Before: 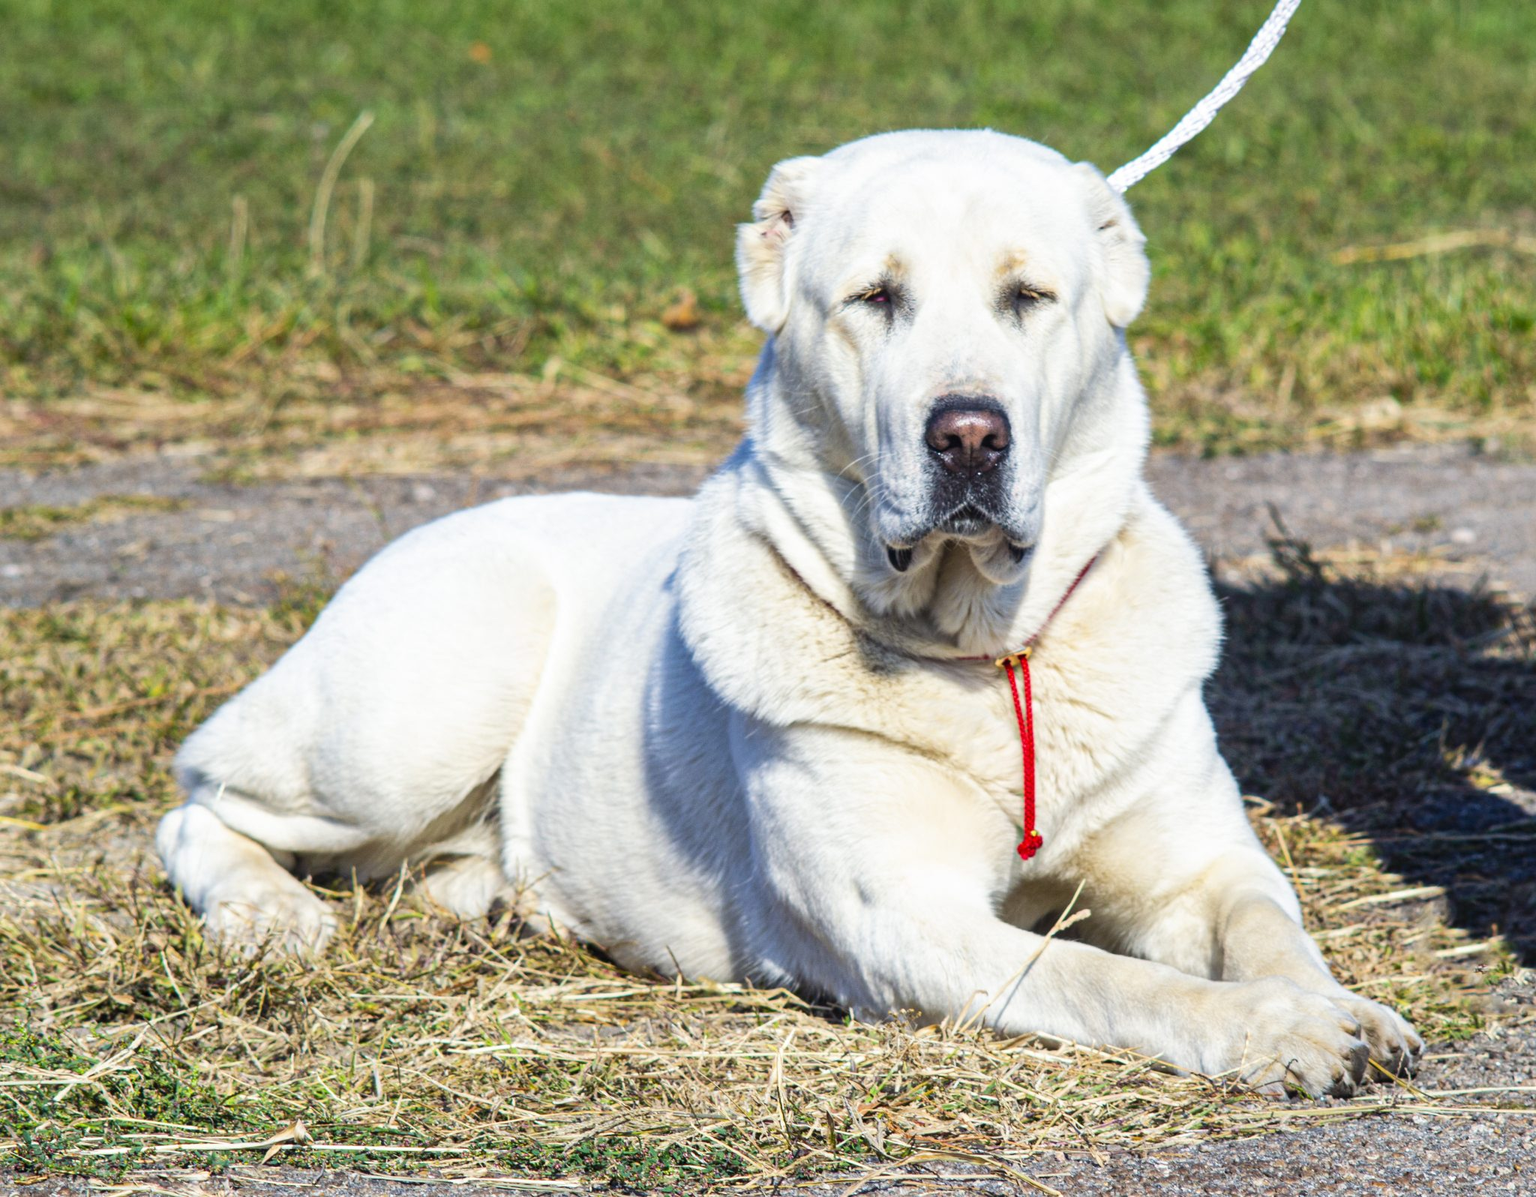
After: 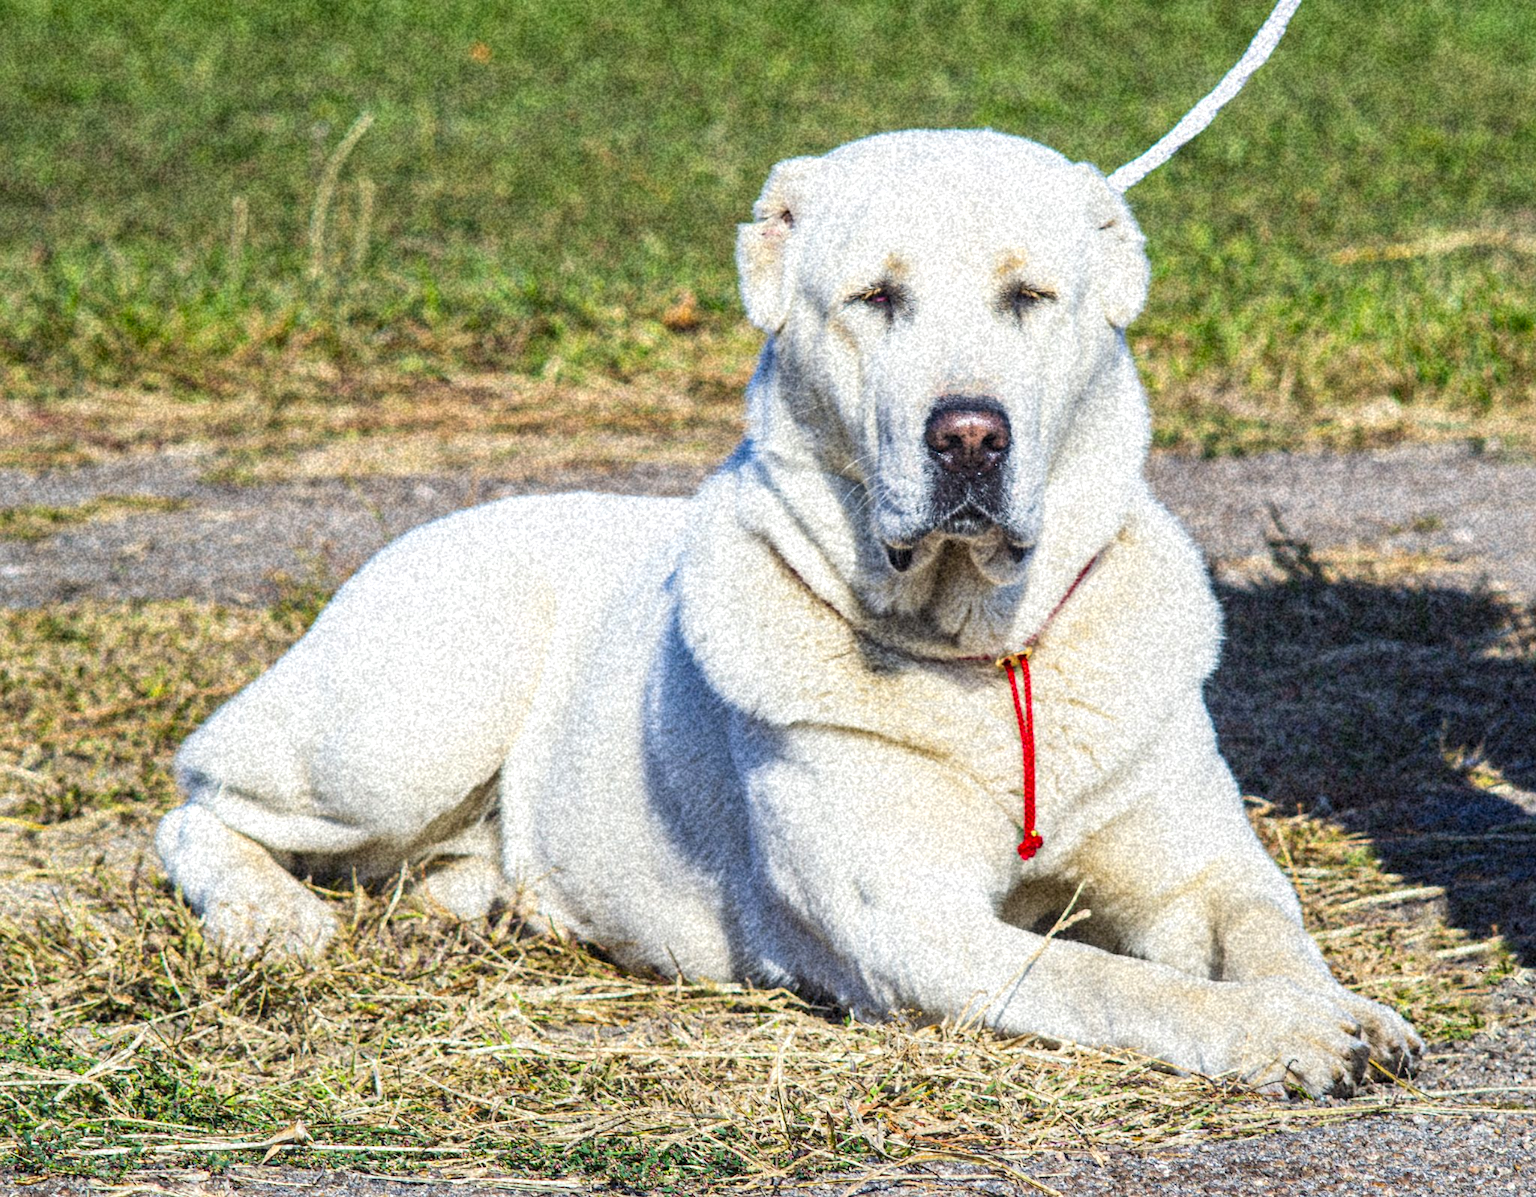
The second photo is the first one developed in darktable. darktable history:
local contrast: detail 110%
contrast brightness saturation: contrast 0.15, brightness -0.01, saturation 0.1
grain: coarseness 46.9 ISO, strength 50.21%, mid-tones bias 0%
